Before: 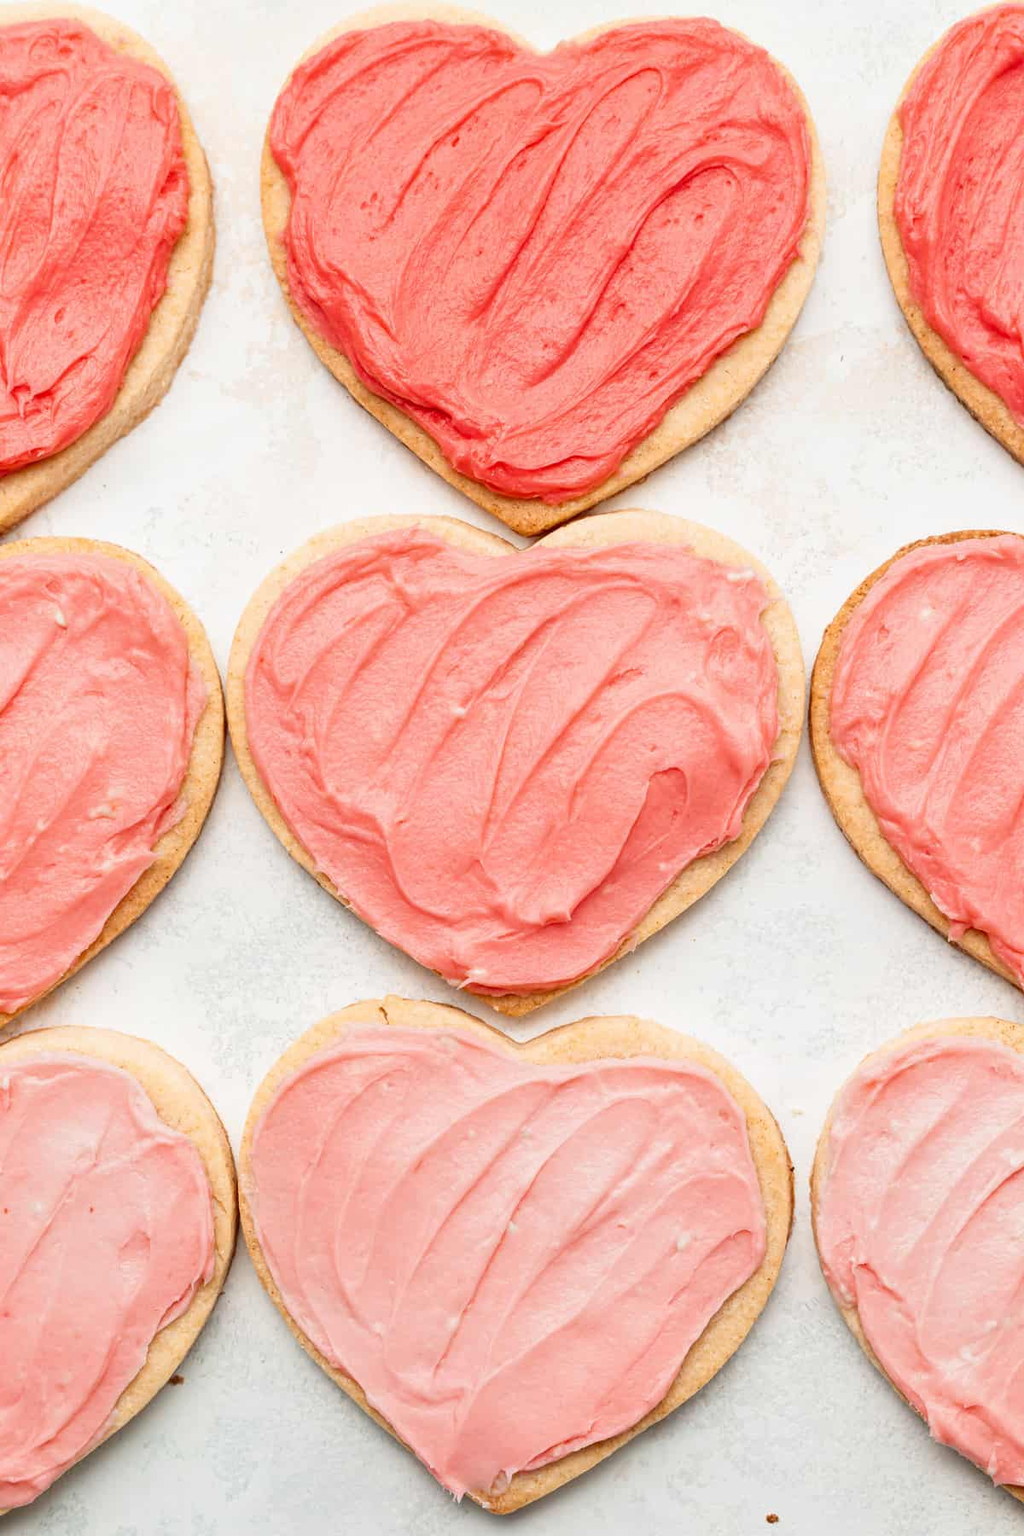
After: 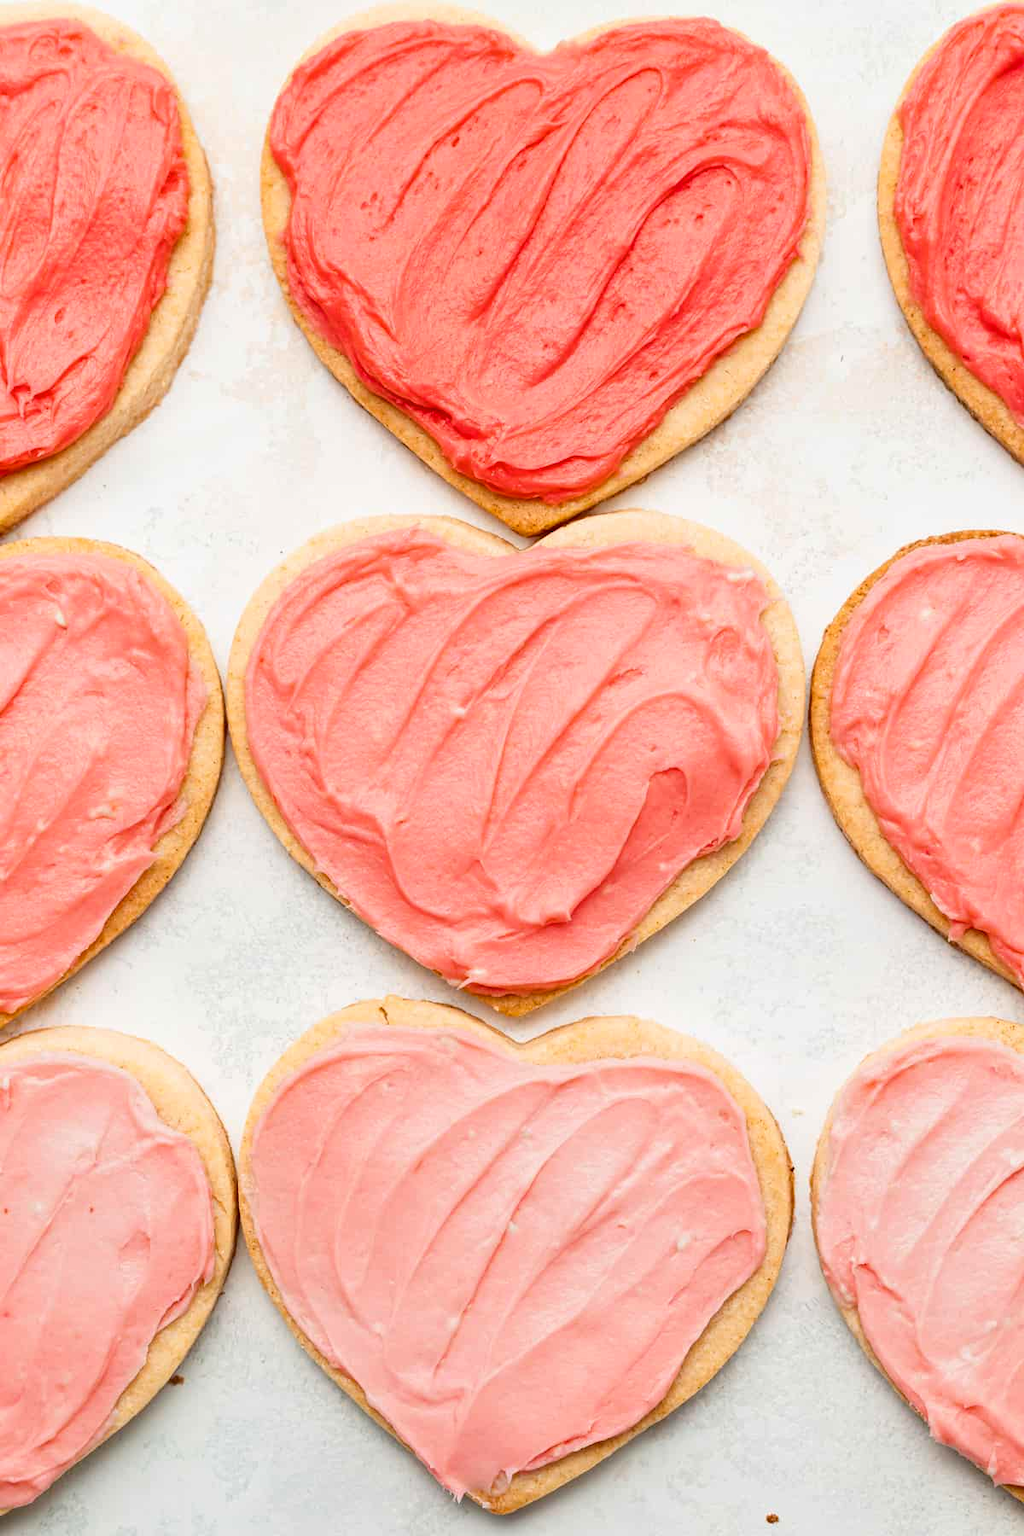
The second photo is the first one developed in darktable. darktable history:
color balance rgb: linear chroma grading › global chroma 15.49%, perceptual saturation grading › global saturation 0.121%
